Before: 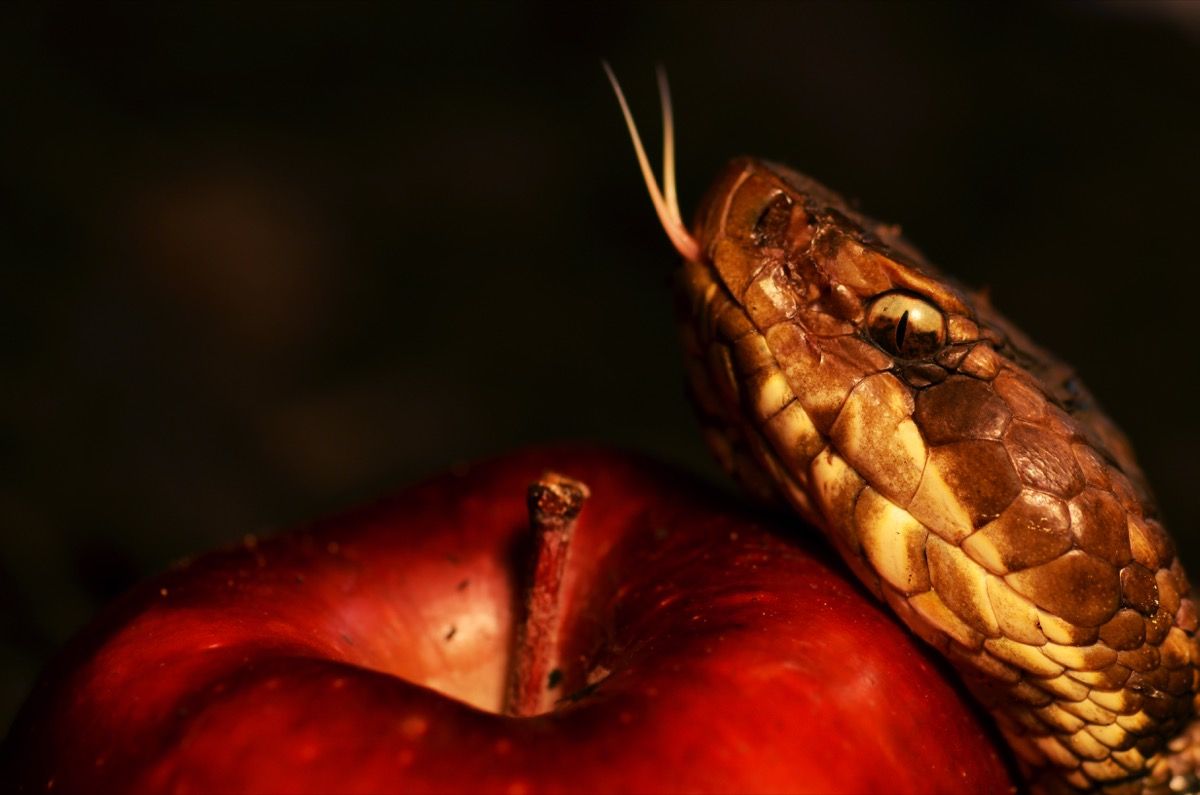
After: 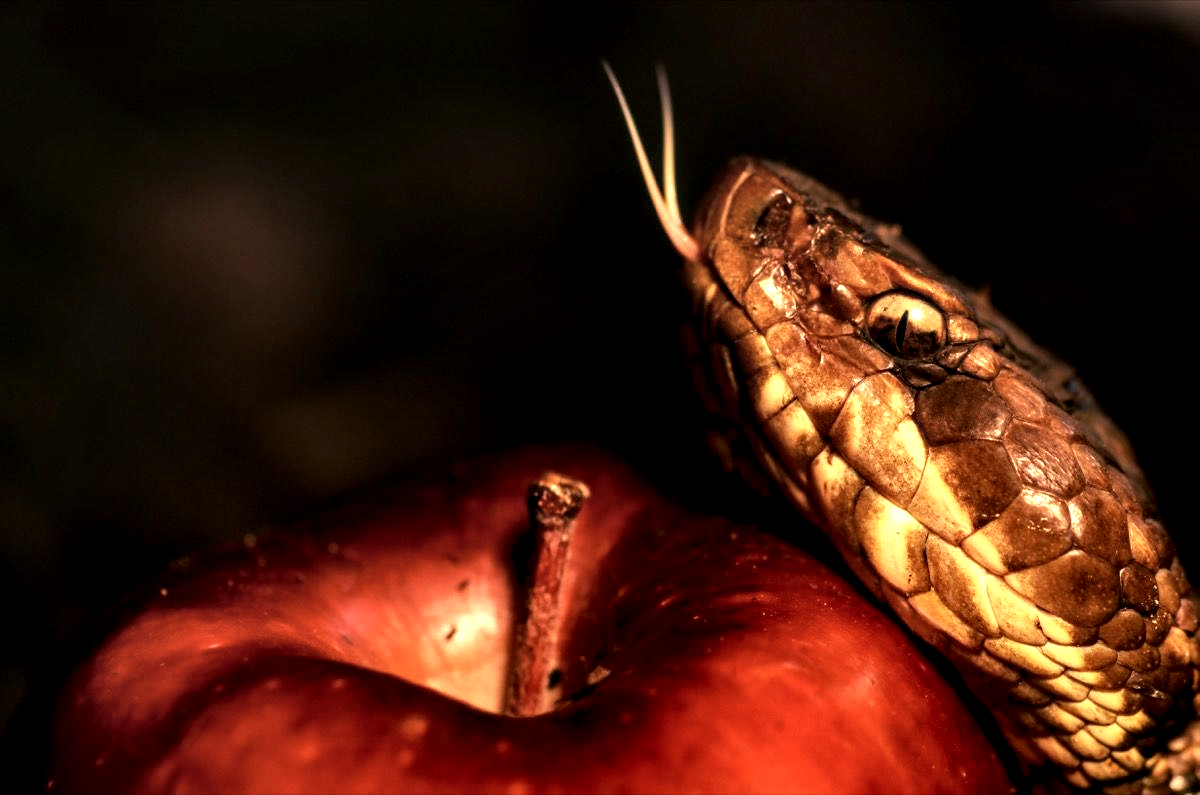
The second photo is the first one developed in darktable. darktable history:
local contrast: highlights 81%, shadows 57%, detail 174%, midtone range 0.597
